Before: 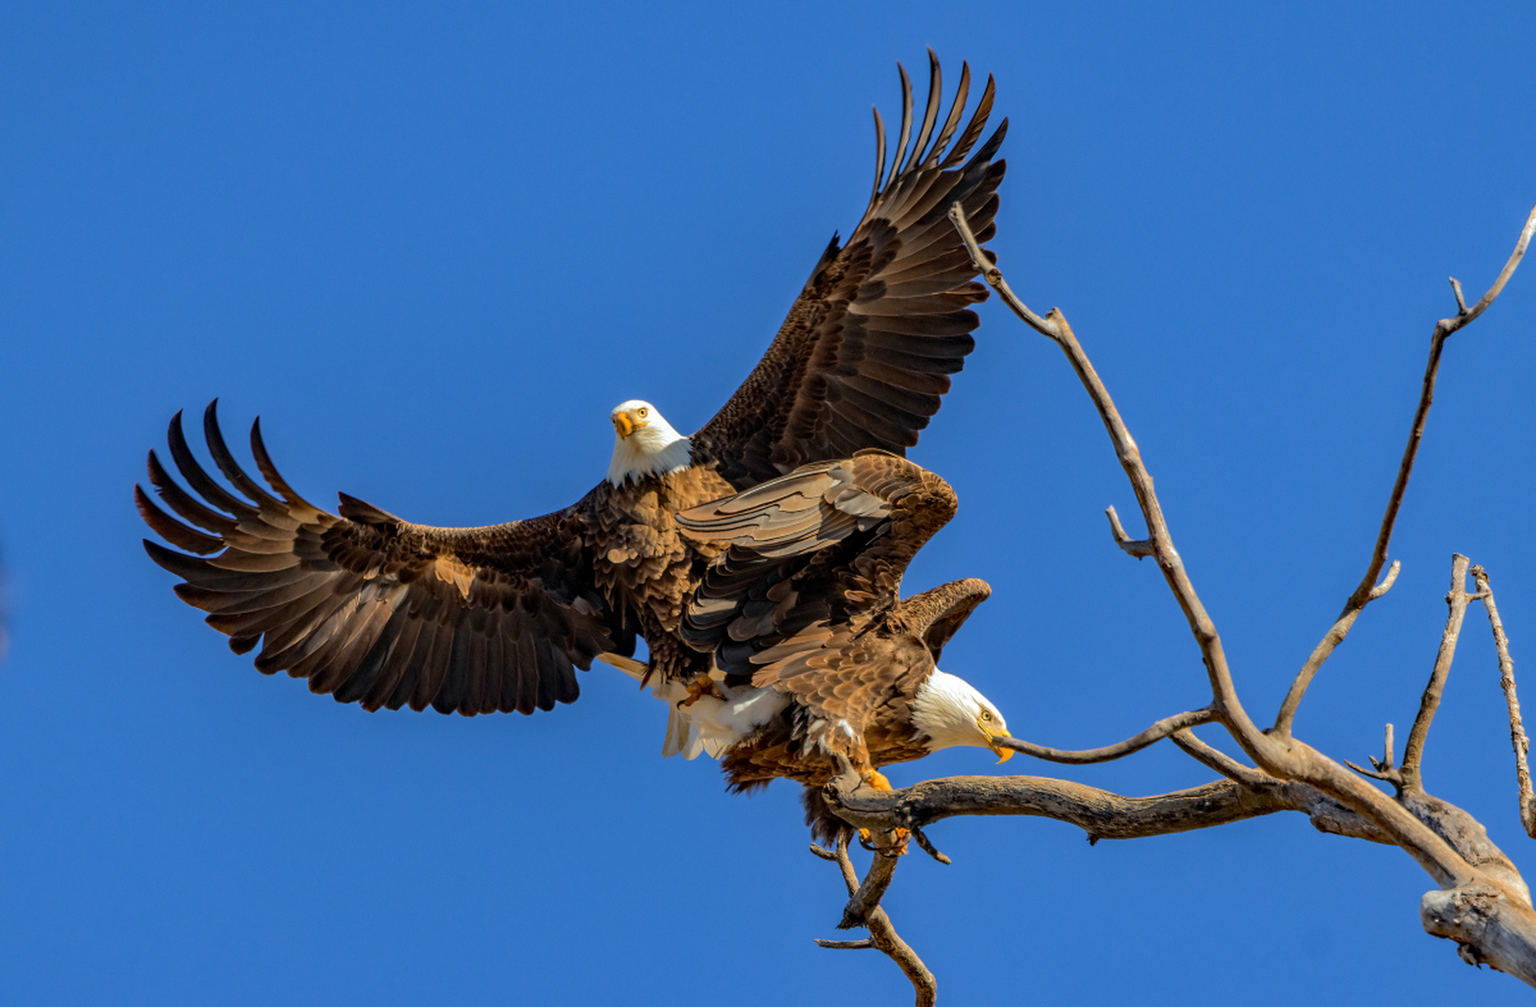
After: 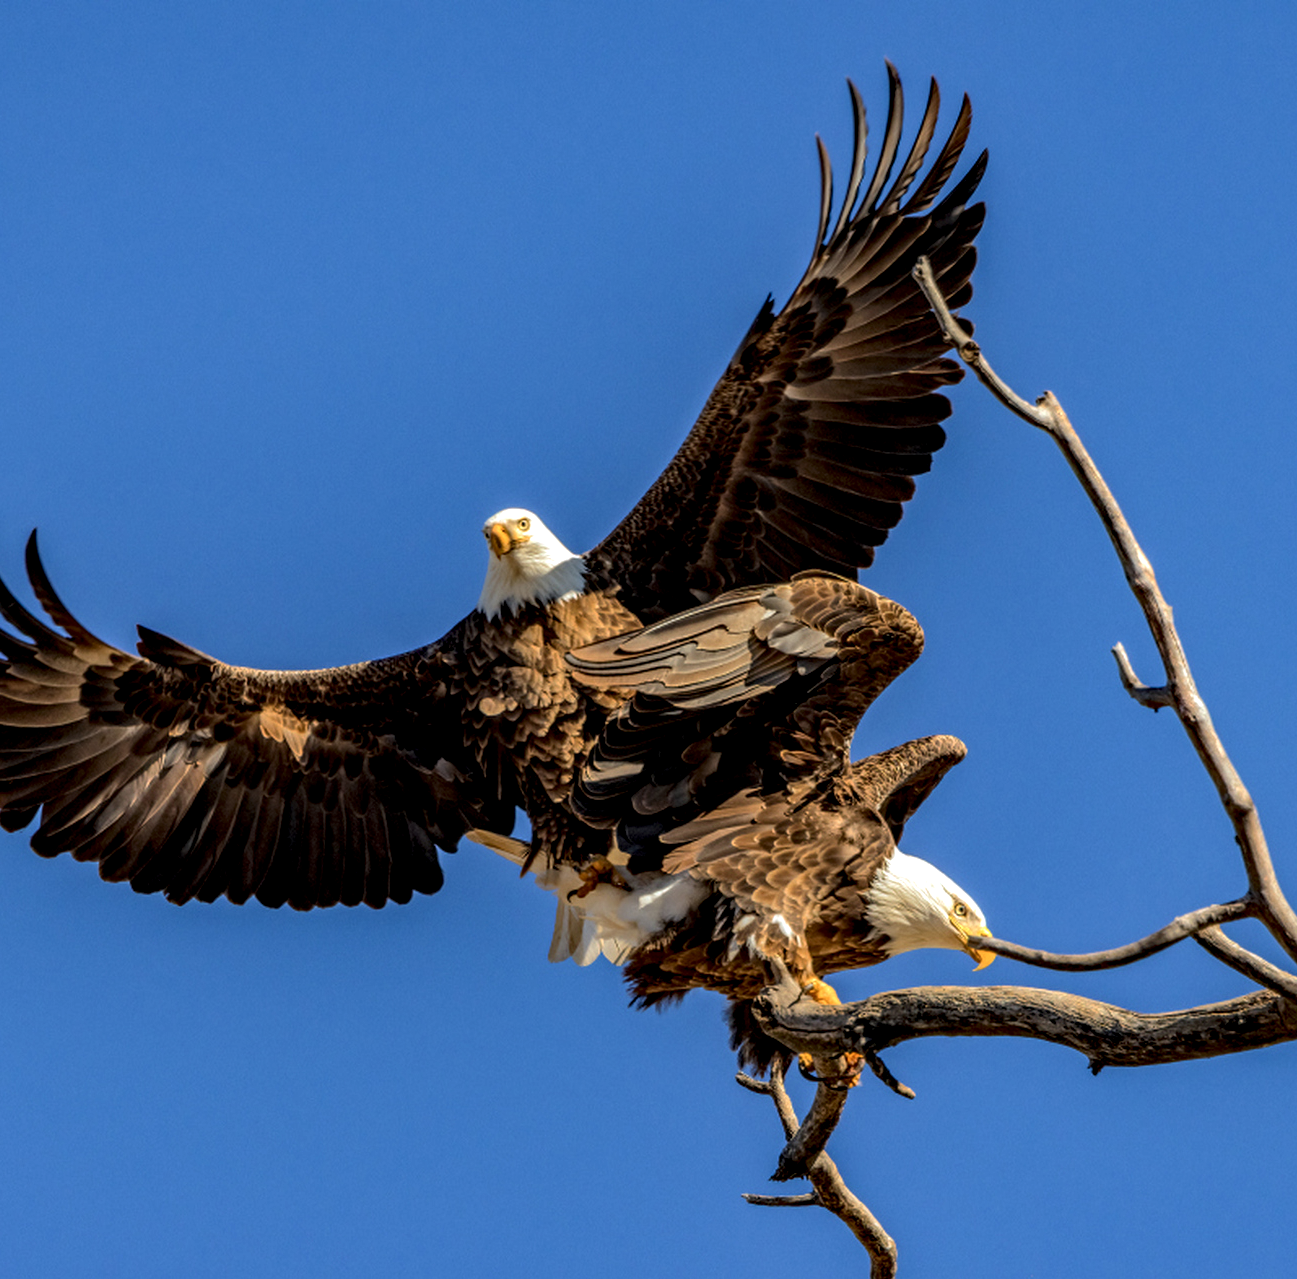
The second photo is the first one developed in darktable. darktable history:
contrast brightness saturation: contrast 0.015, saturation -0.053
local contrast: highlights 60%, shadows 62%, detail 160%
crop and rotate: left 15.013%, right 18.535%
